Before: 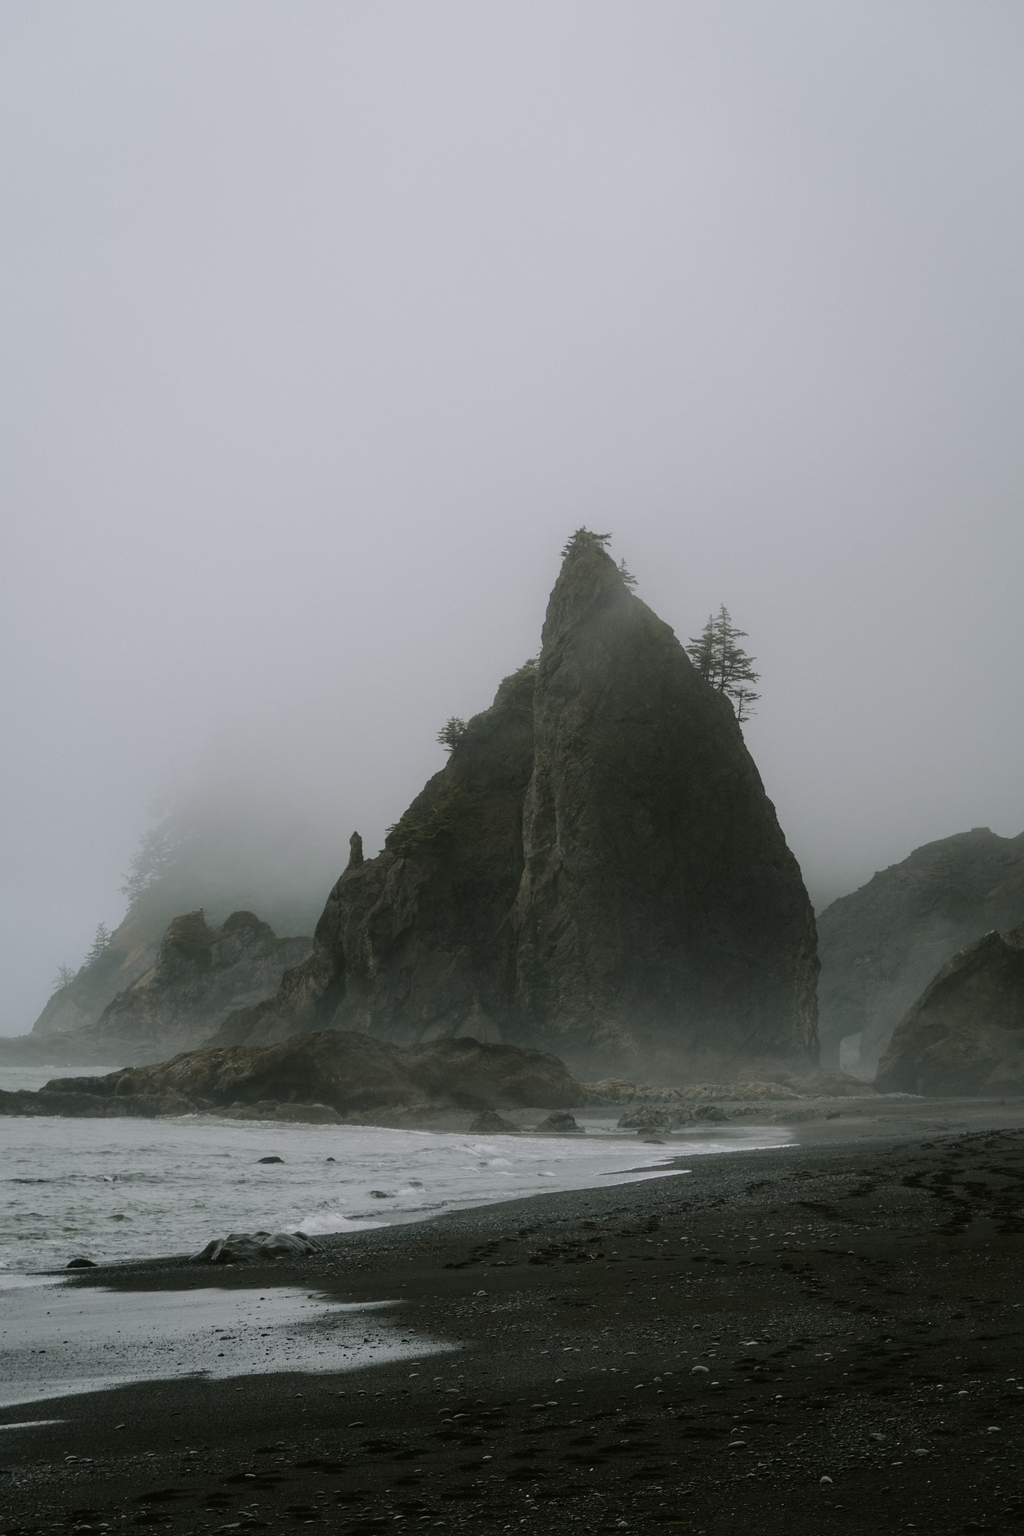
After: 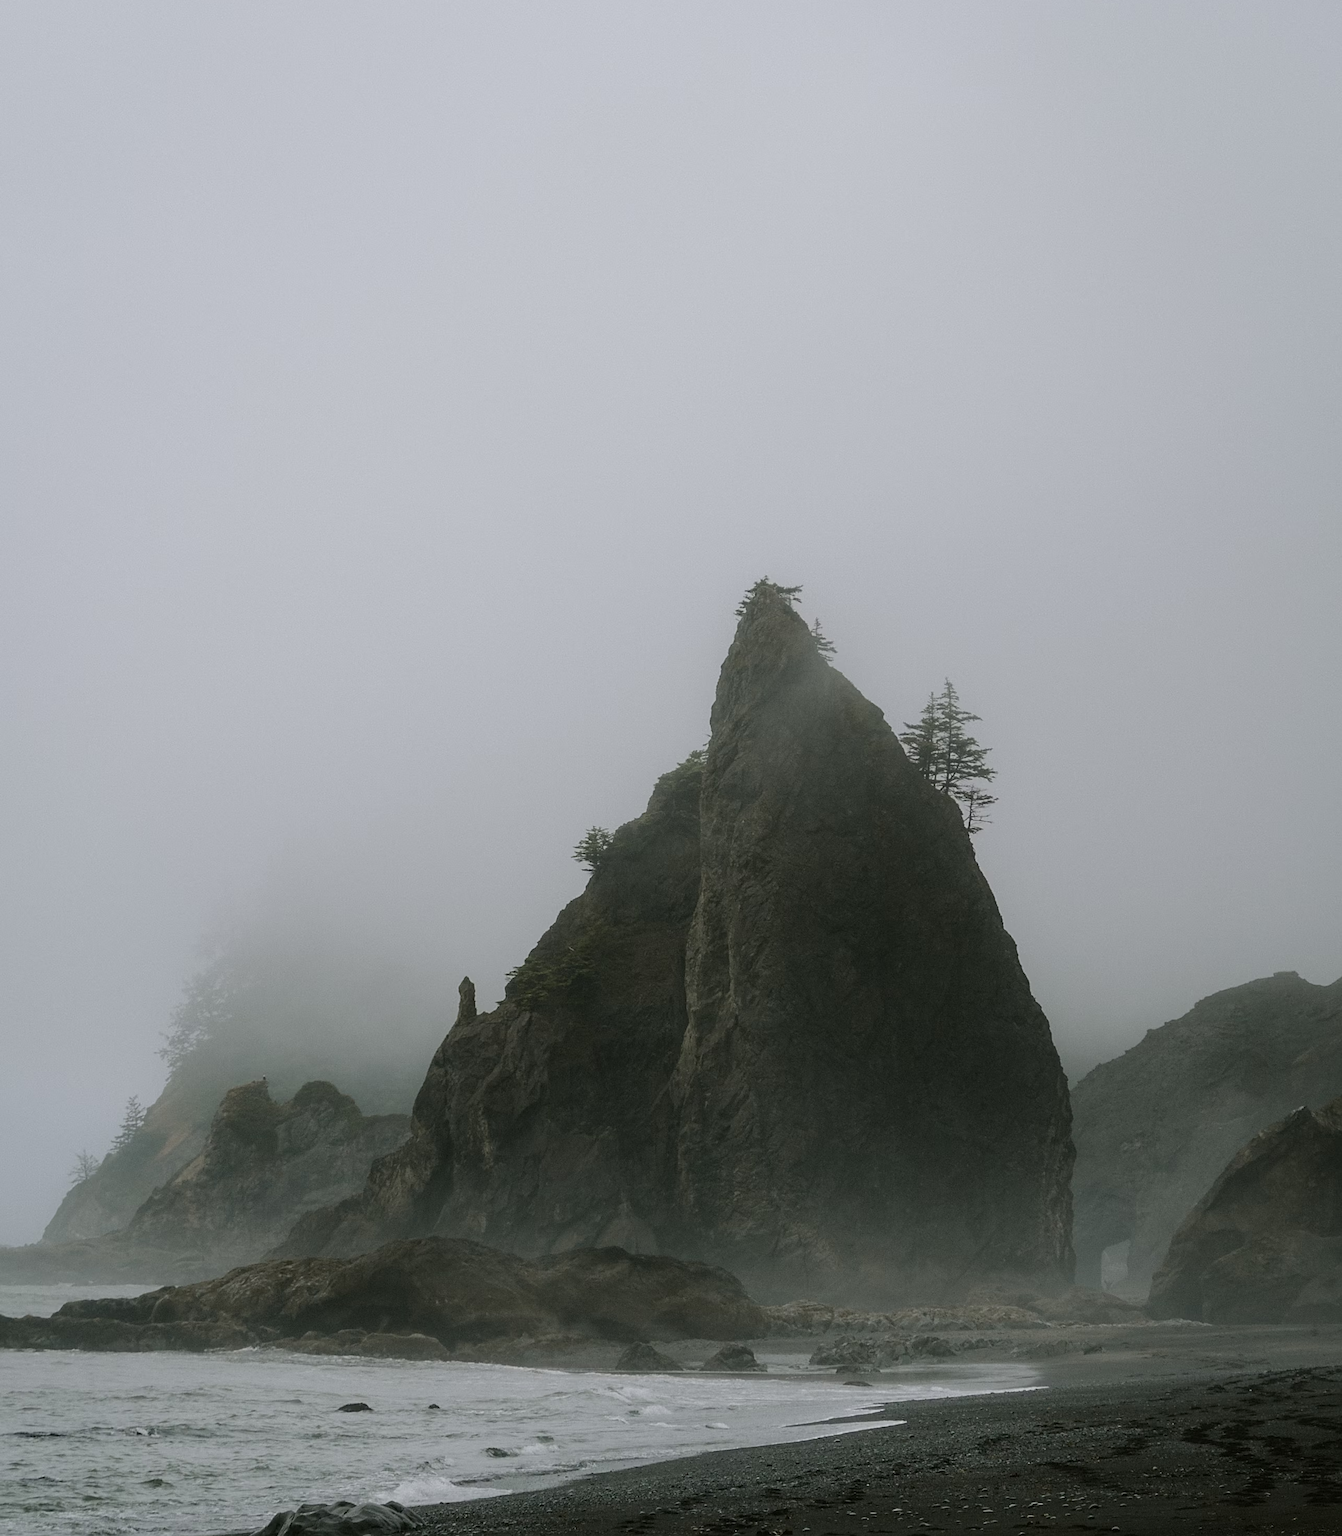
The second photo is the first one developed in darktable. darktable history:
crop: top 5.654%, bottom 18.05%
sharpen: on, module defaults
